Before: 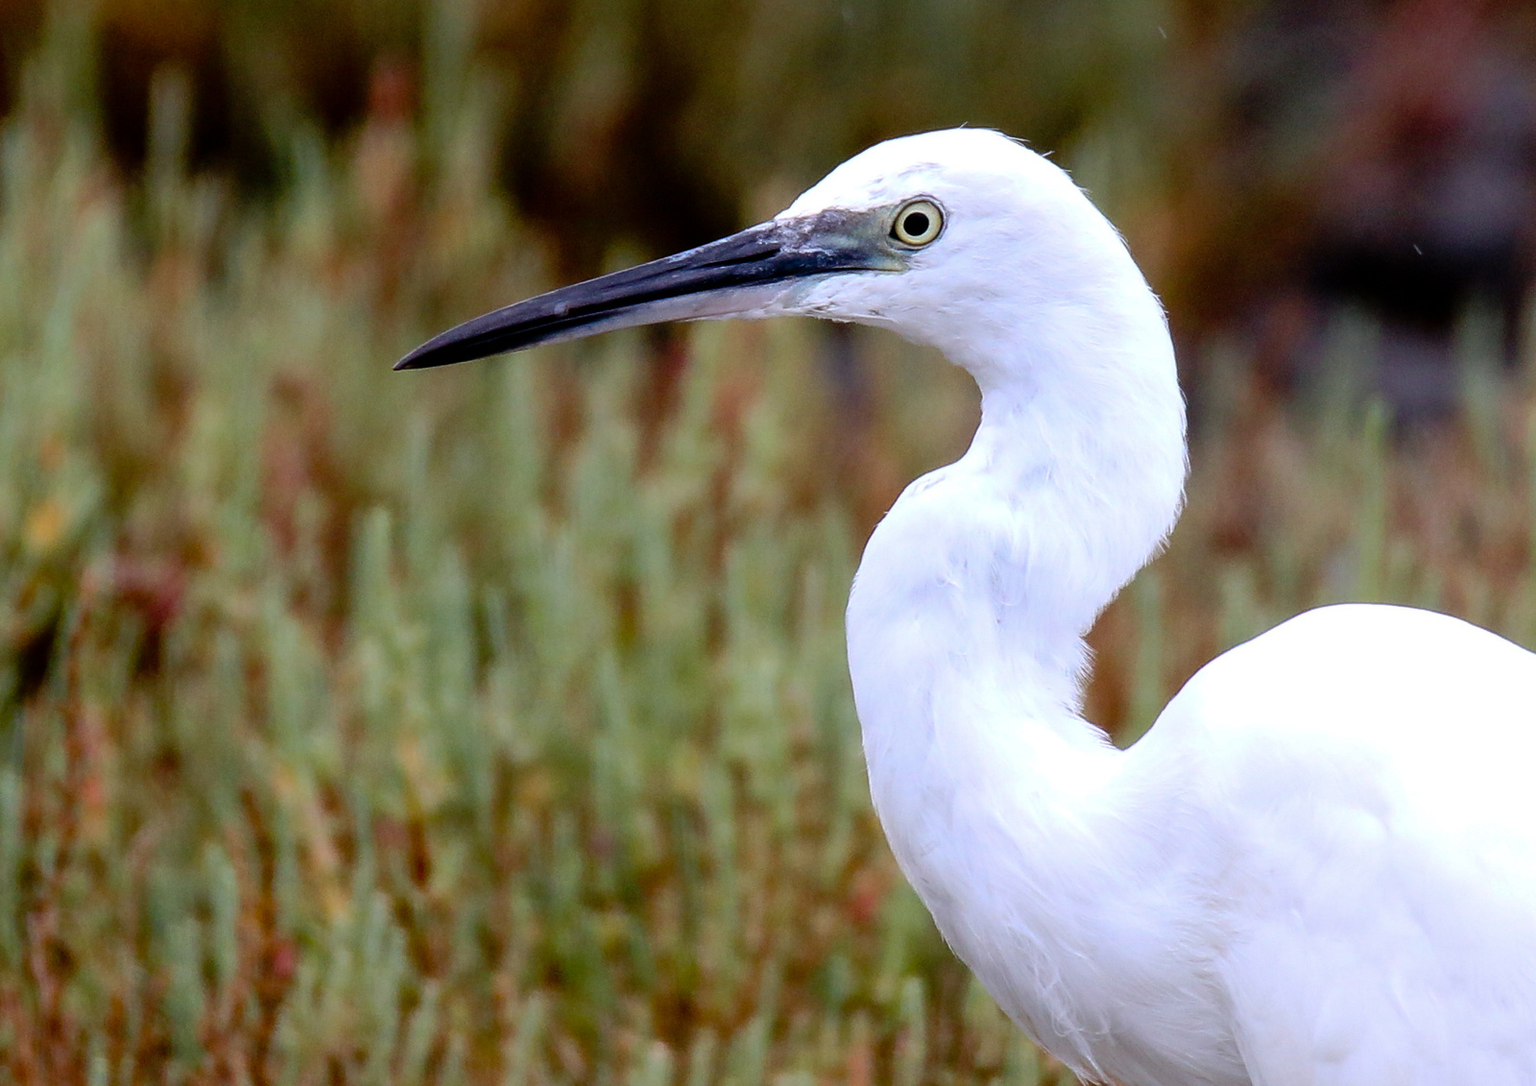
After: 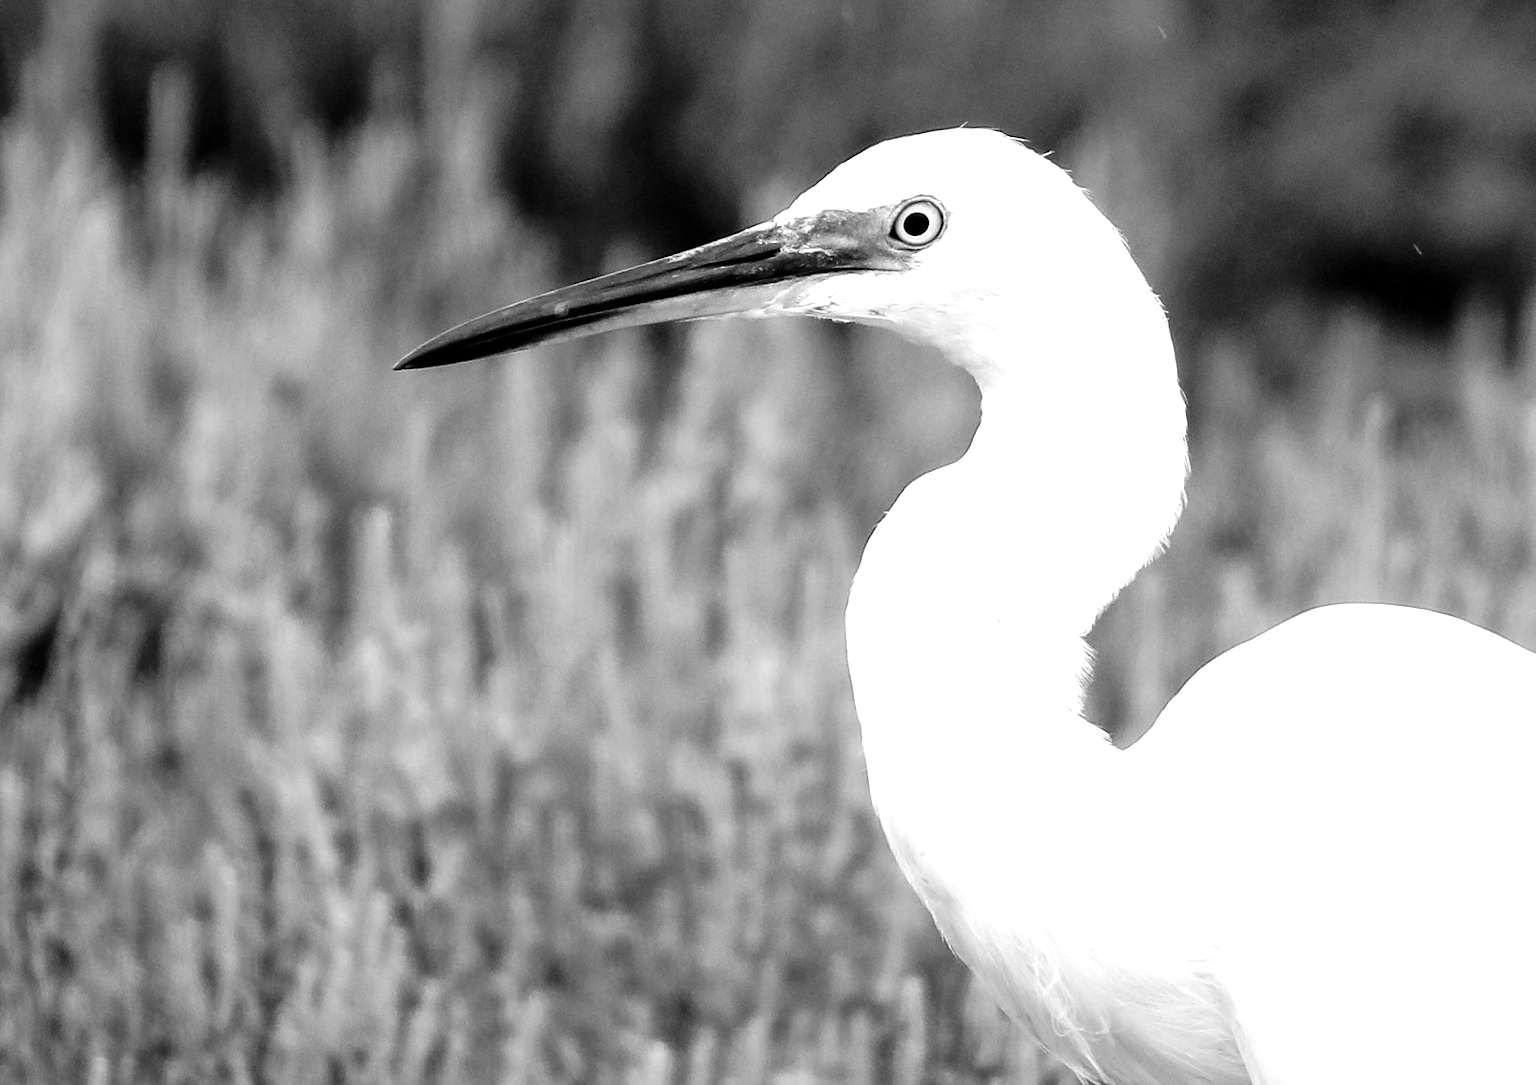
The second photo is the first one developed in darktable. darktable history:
color correction: highlights a* 15.46, highlights b* -20.56
monochrome: on, module defaults
exposure: exposure 1 EV, compensate highlight preservation false
